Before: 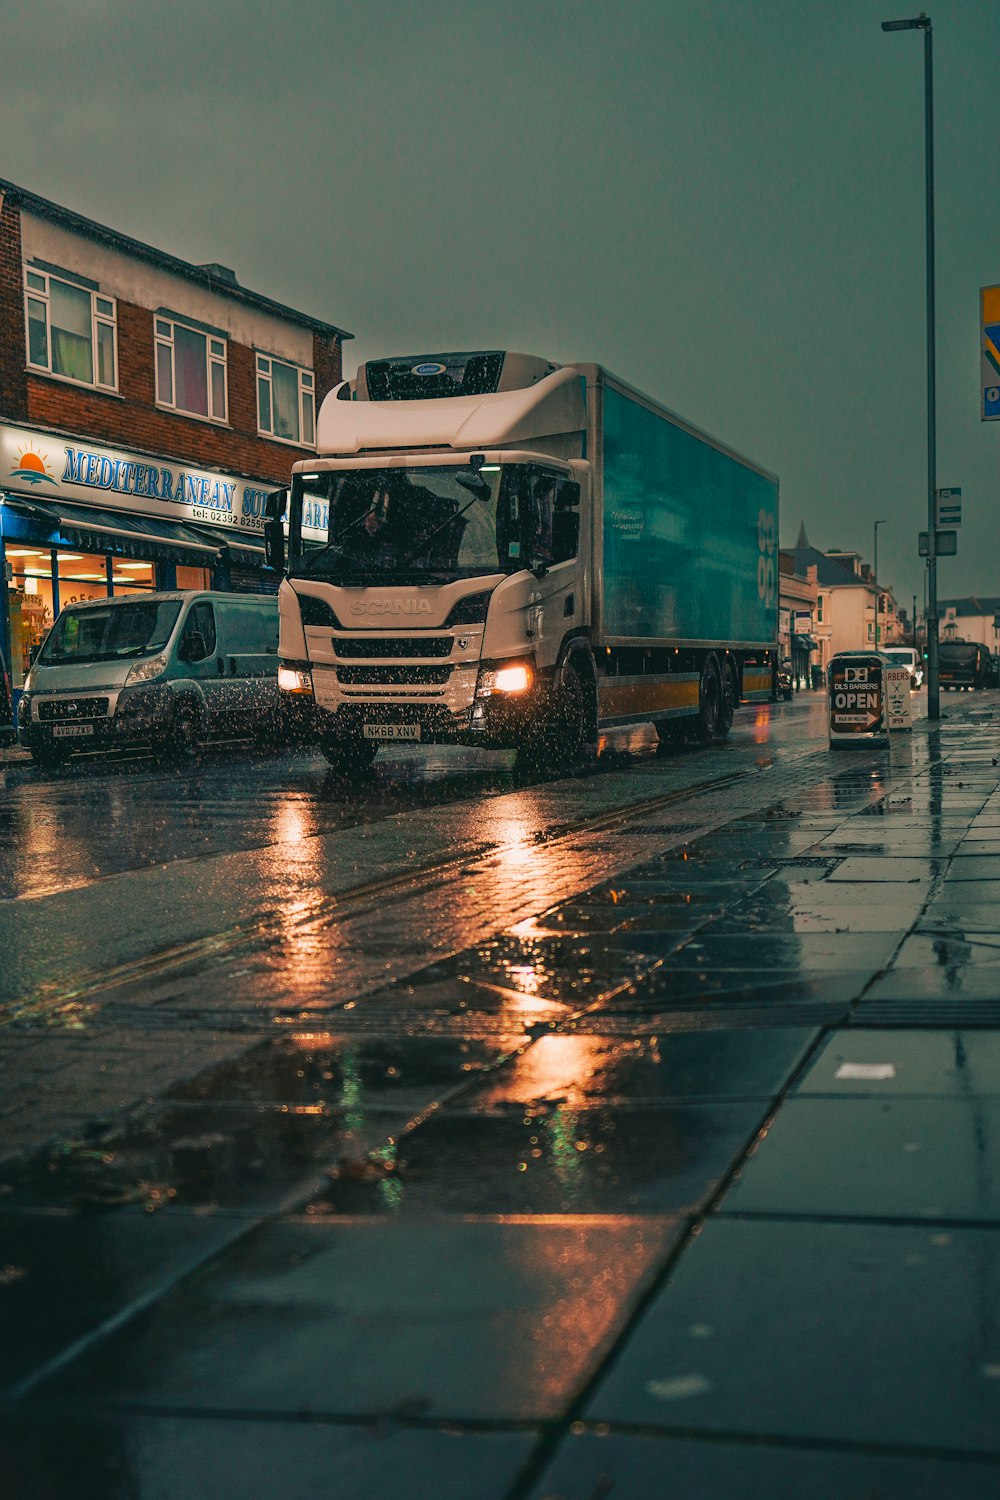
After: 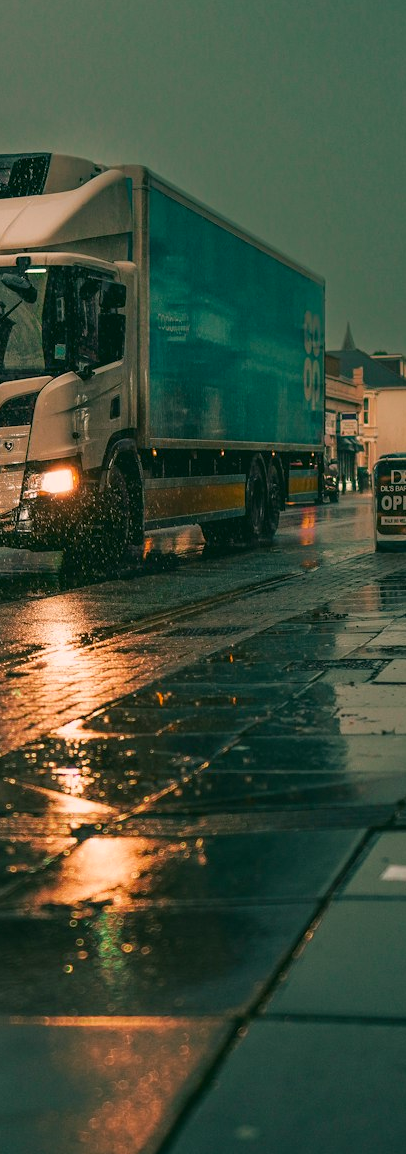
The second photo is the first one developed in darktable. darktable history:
crop: left 45.401%, top 13.222%, right 13.981%, bottom 9.797%
color correction: highlights a* 4.6, highlights b* 4.94, shadows a* -6.86, shadows b* 4.59
